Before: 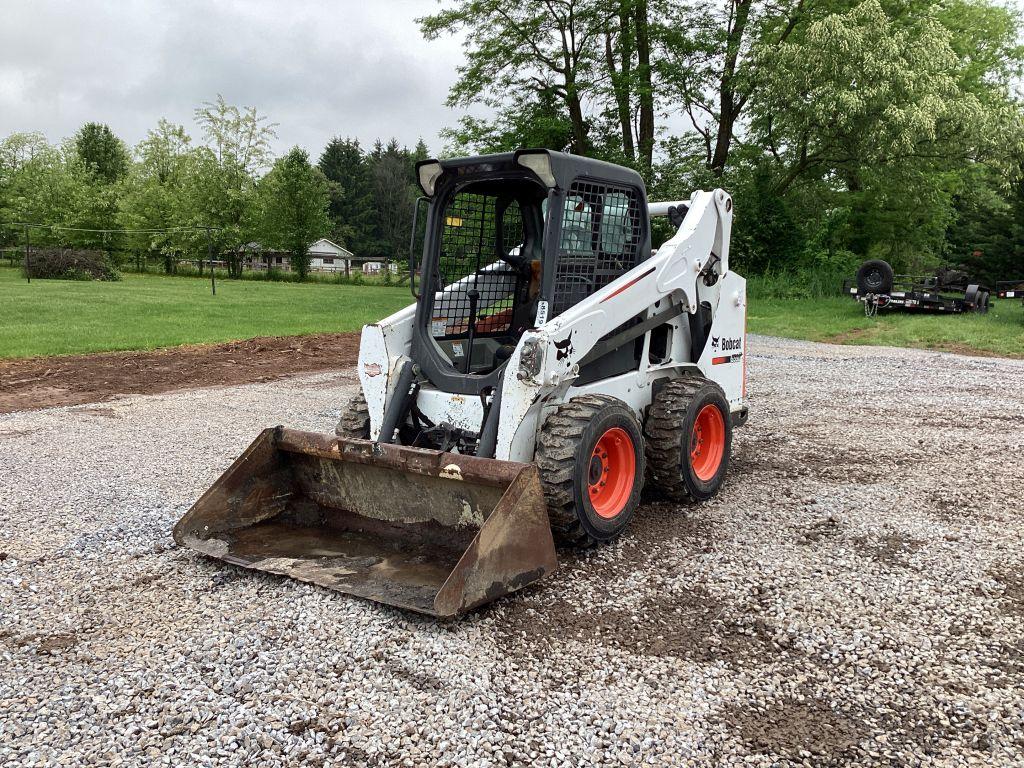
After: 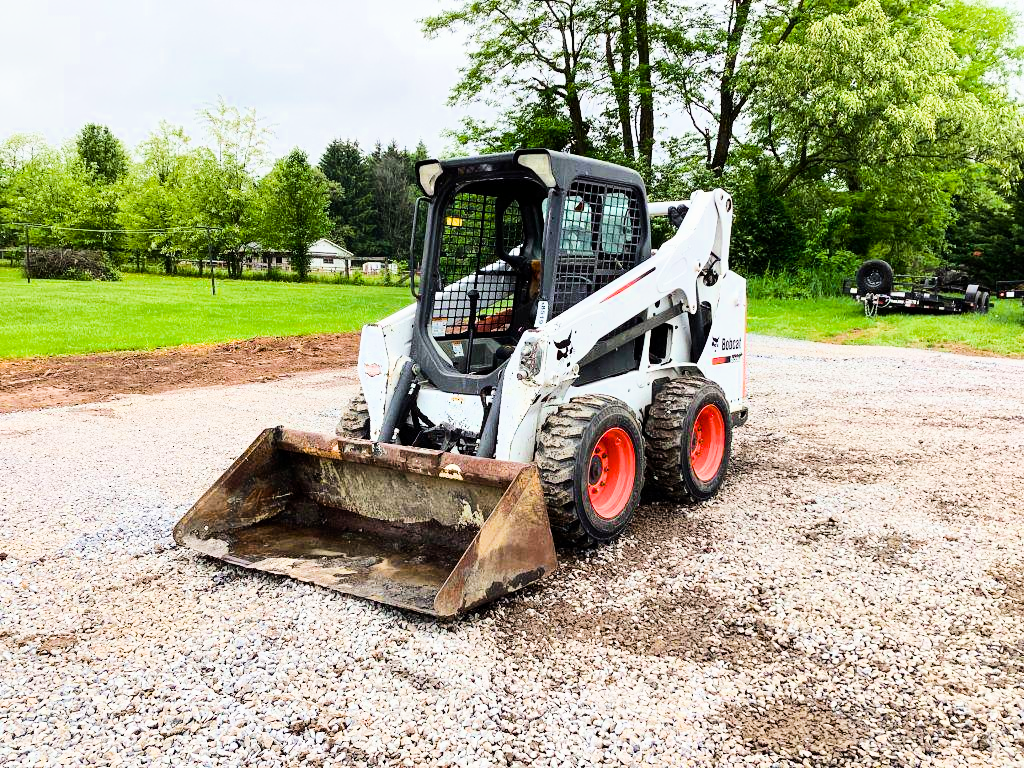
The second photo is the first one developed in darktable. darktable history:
color balance rgb: linear chroma grading › global chroma 15%, perceptual saturation grading › global saturation 30%
filmic rgb: black relative exposure -7.5 EV, white relative exposure 5 EV, hardness 3.31, contrast 1.3, contrast in shadows safe
exposure: black level correction 0, exposure 1.2 EV, compensate highlight preservation false
tone equalizer: -8 EV -0.417 EV, -7 EV -0.389 EV, -6 EV -0.333 EV, -5 EV -0.222 EV, -3 EV 0.222 EV, -2 EV 0.333 EV, -1 EV 0.389 EV, +0 EV 0.417 EV, edges refinement/feathering 500, mask exposure compensation -1.57 EV, preserve details no
